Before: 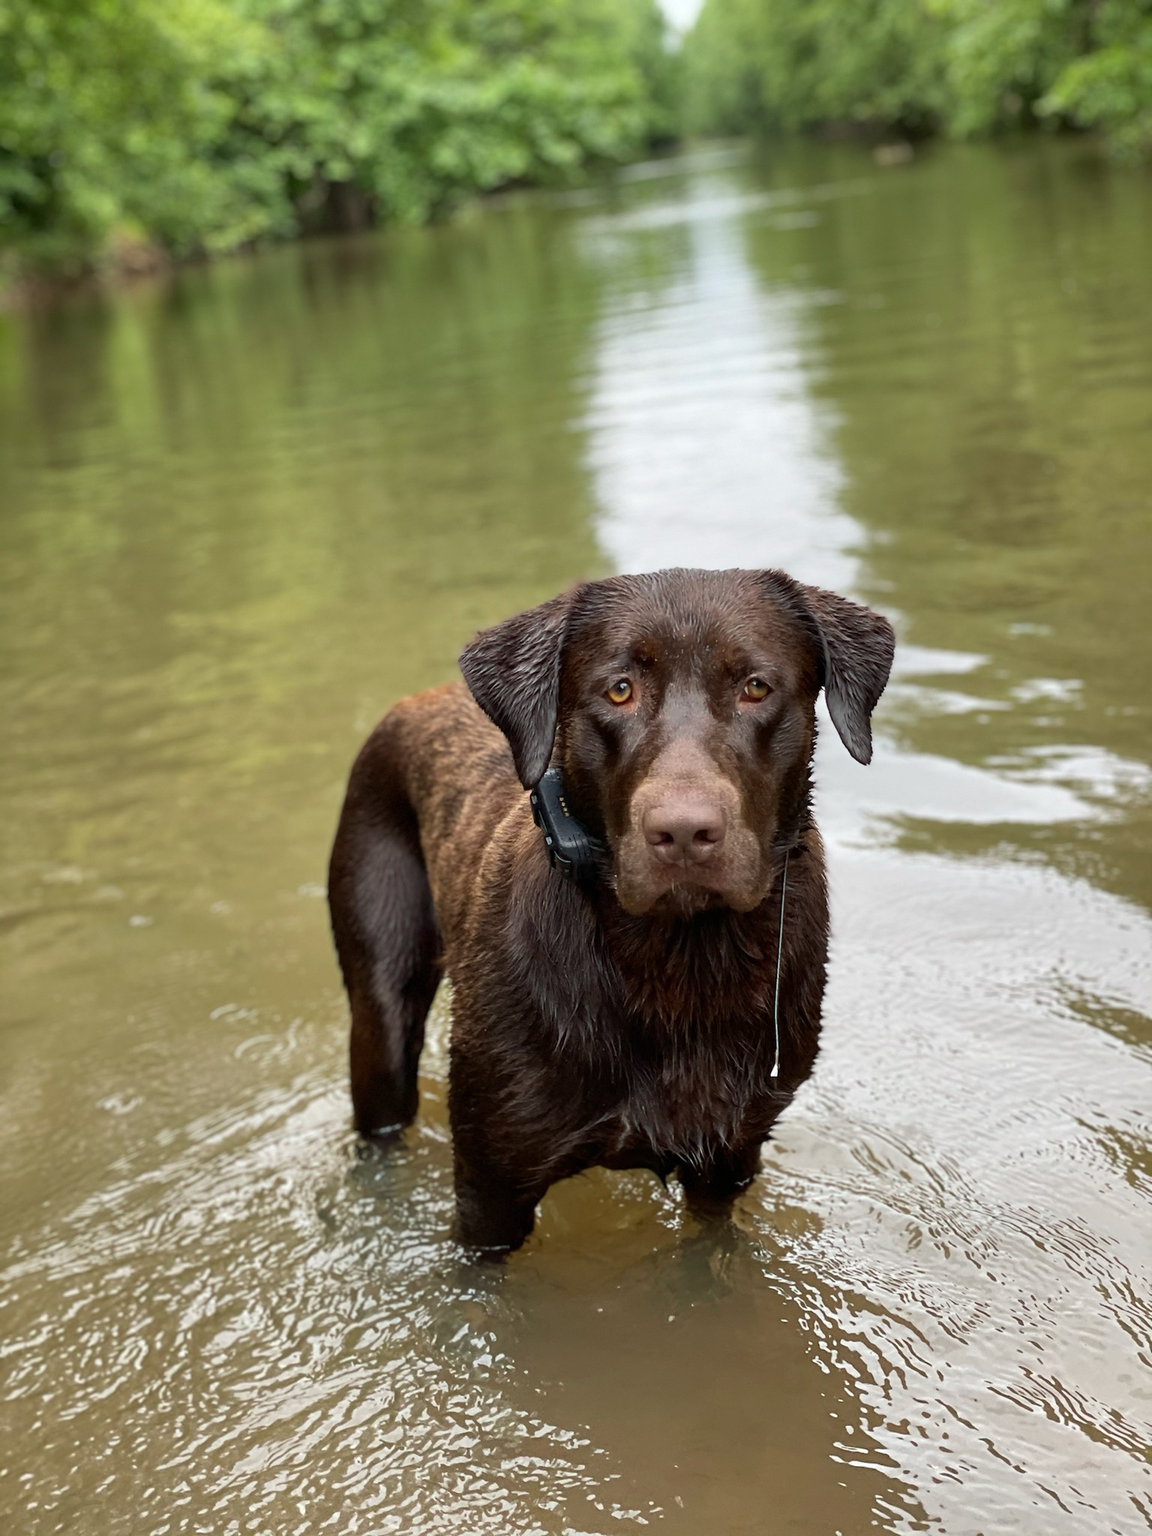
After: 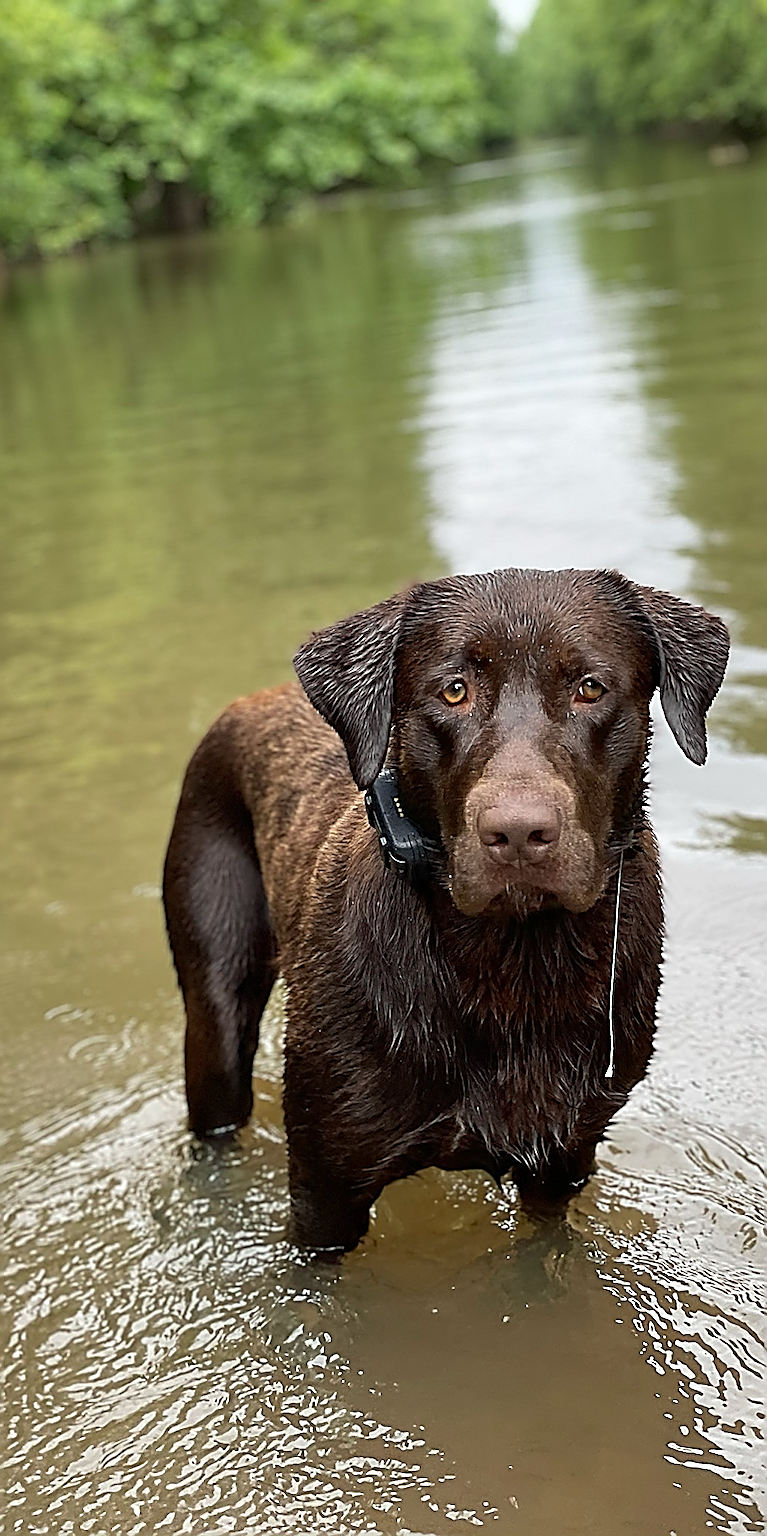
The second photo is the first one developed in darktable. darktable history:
crop and rotate: left 14.436%, right 18.898%
sharpen: amount 2
